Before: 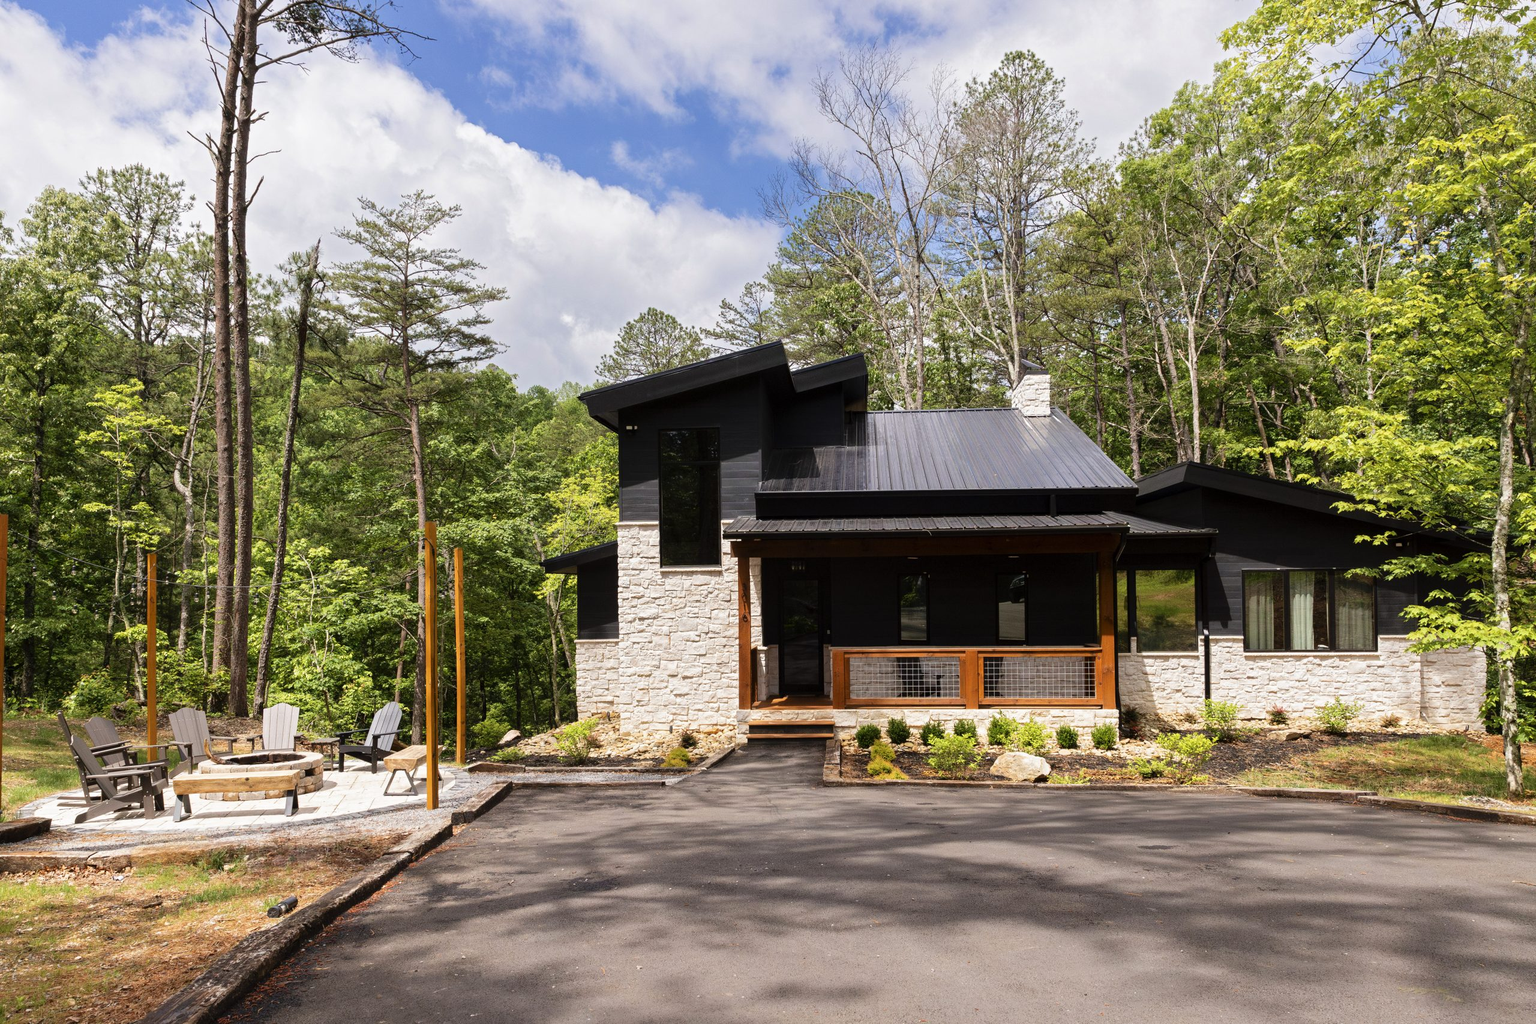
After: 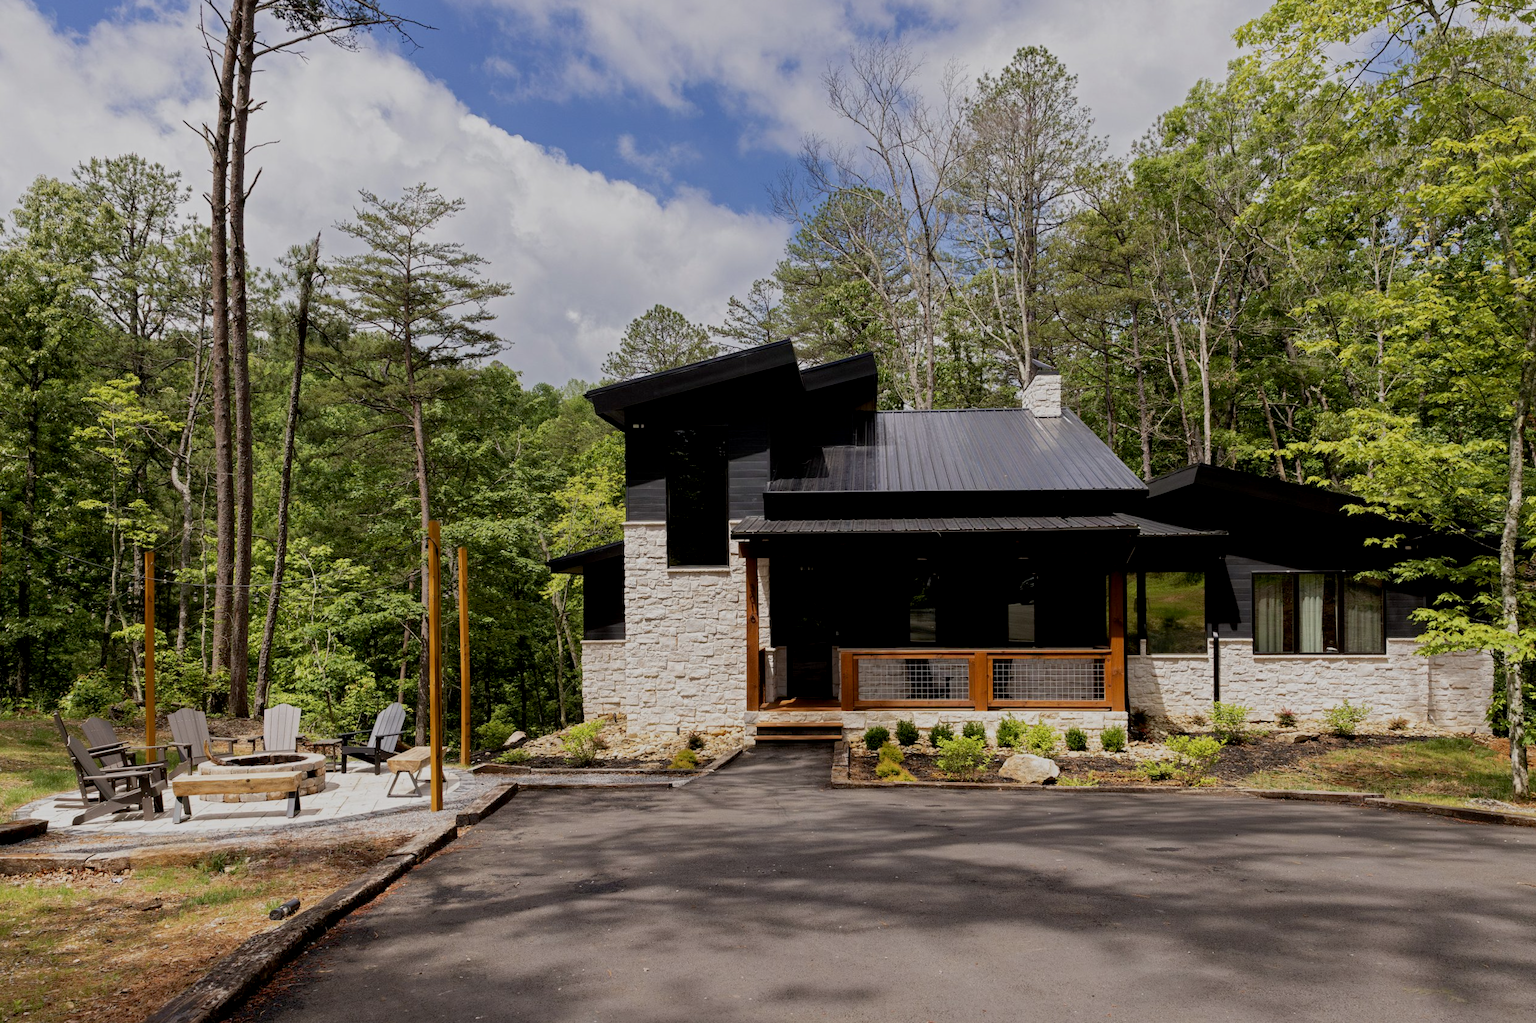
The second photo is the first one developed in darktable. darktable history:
rotate and perspective: rotation 0.174°, lens shift (vertical) 0.013, lens shift (horizontal) 0.019, shear 0.001, automatic cropping original format, crop left 0.007, crop right 0.991, crop top 0.016, crop bottom 0.997
exposure: black level correction 0.009, exposure -0.637 EV, compensate highlight preservation false
